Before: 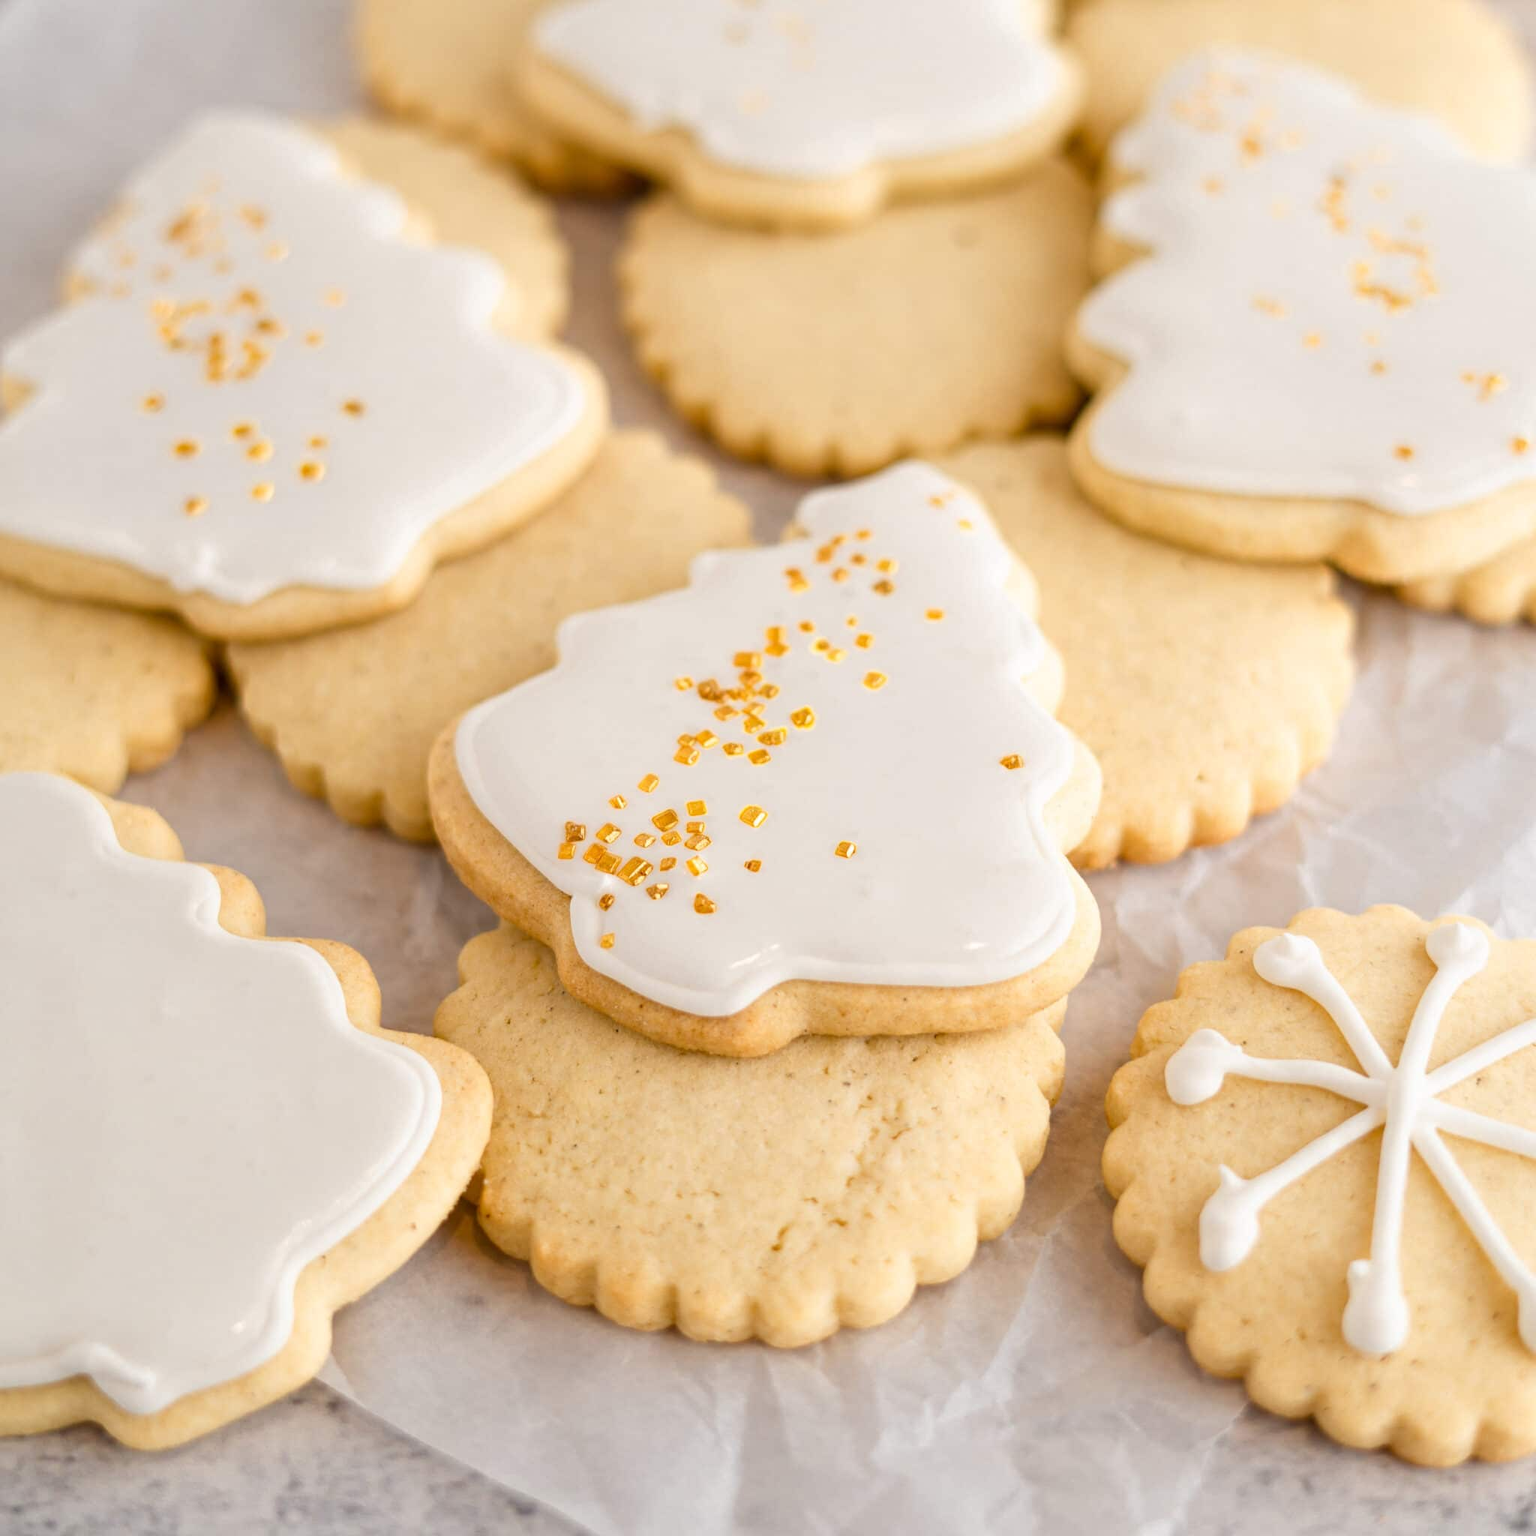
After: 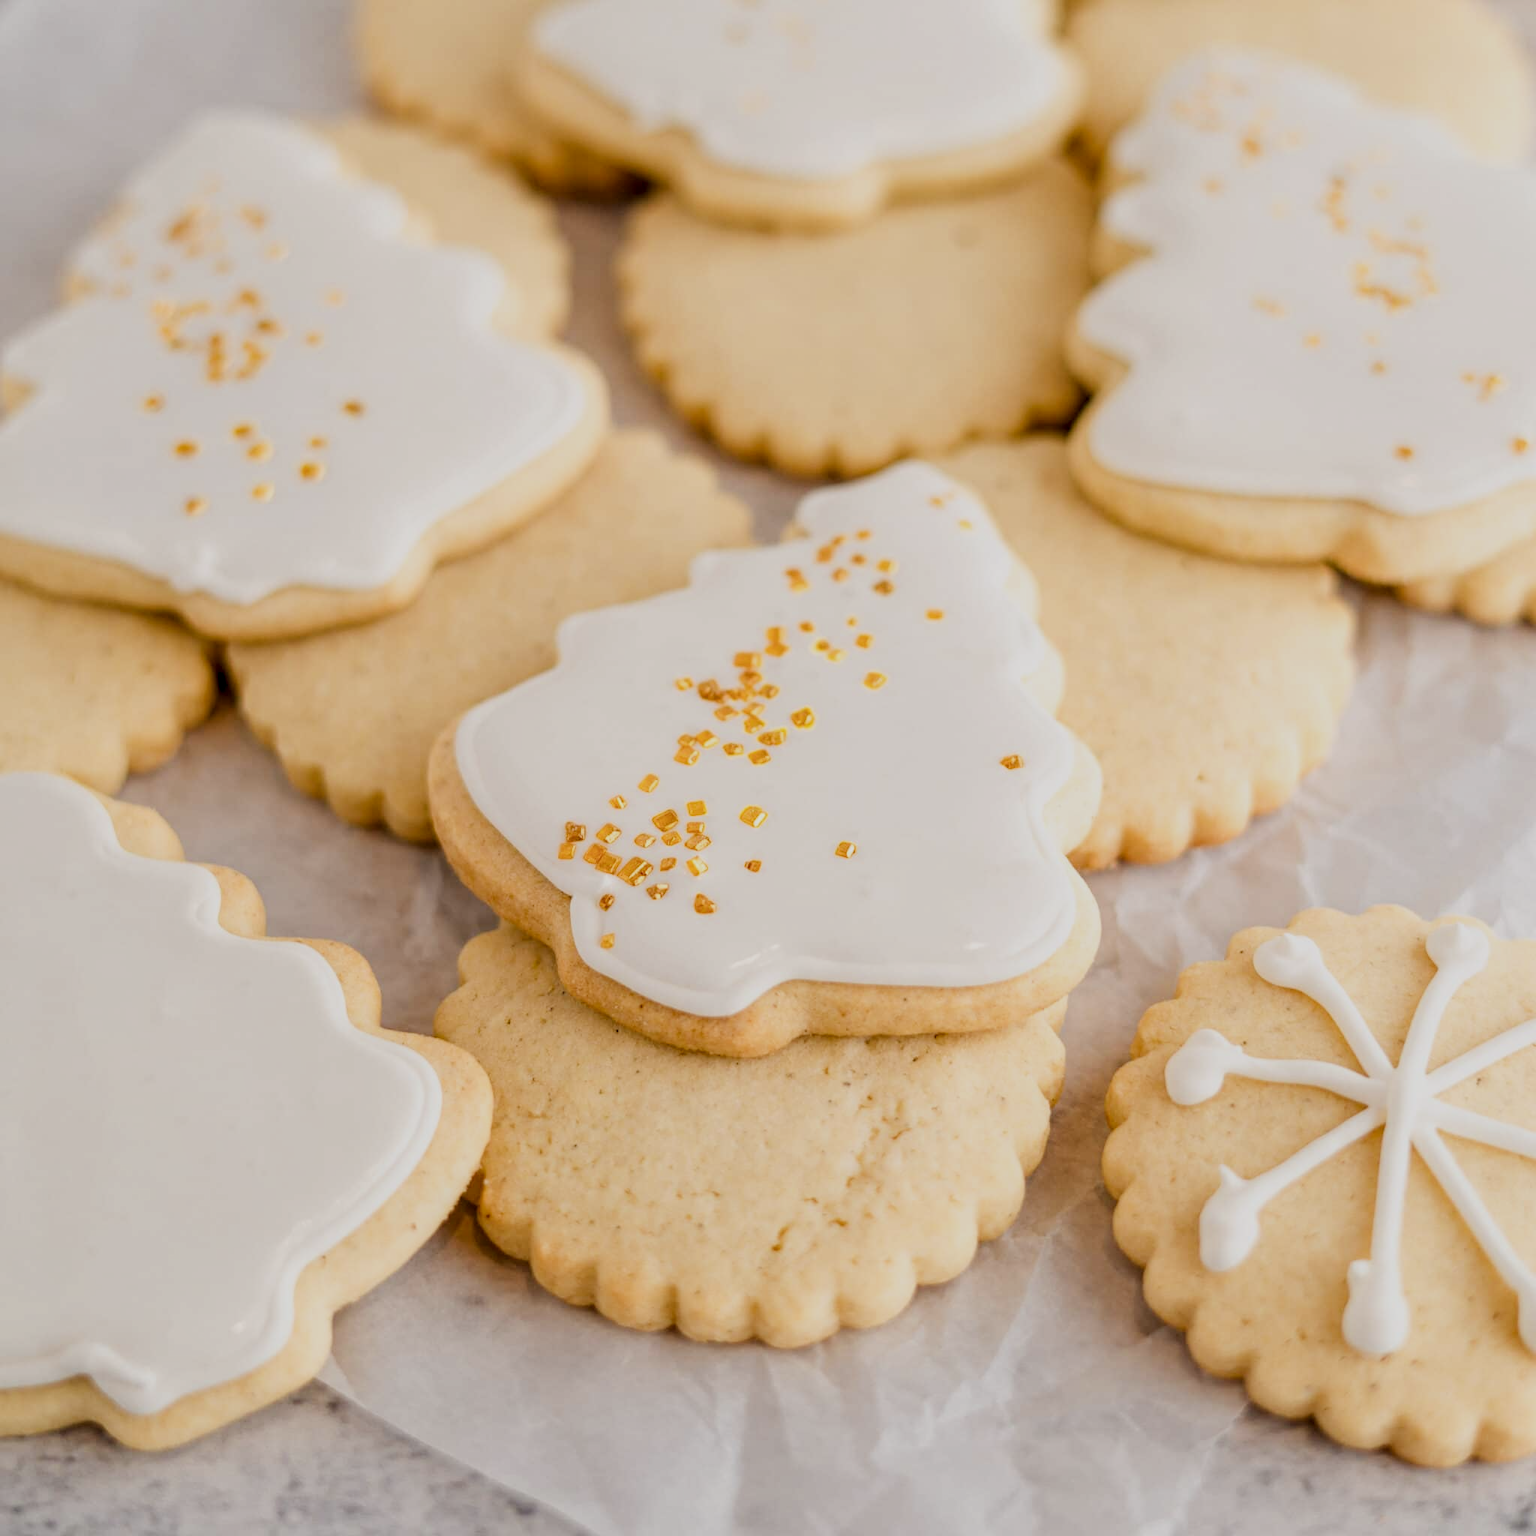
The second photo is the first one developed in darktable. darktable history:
local contrast: on, module defaults
filmic rgb: black relative exposure -7.65 EV, white relative exposure 4.56 EV, hardness 3.61
